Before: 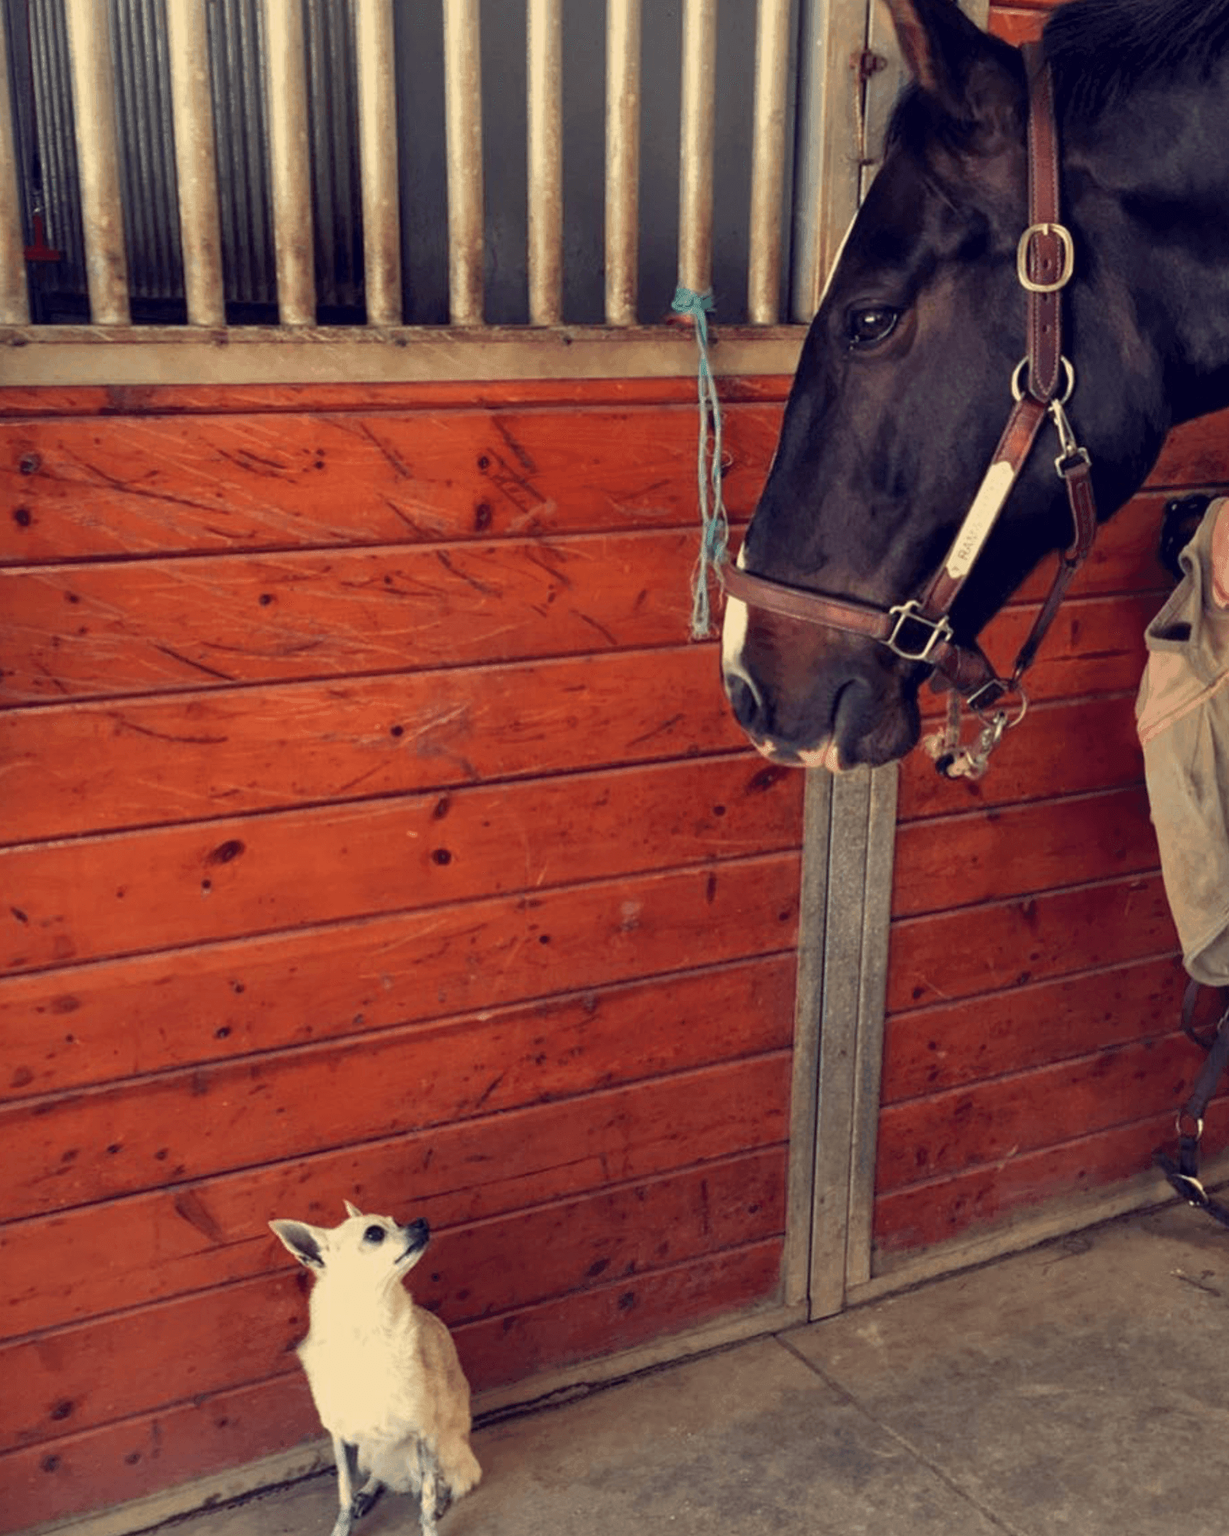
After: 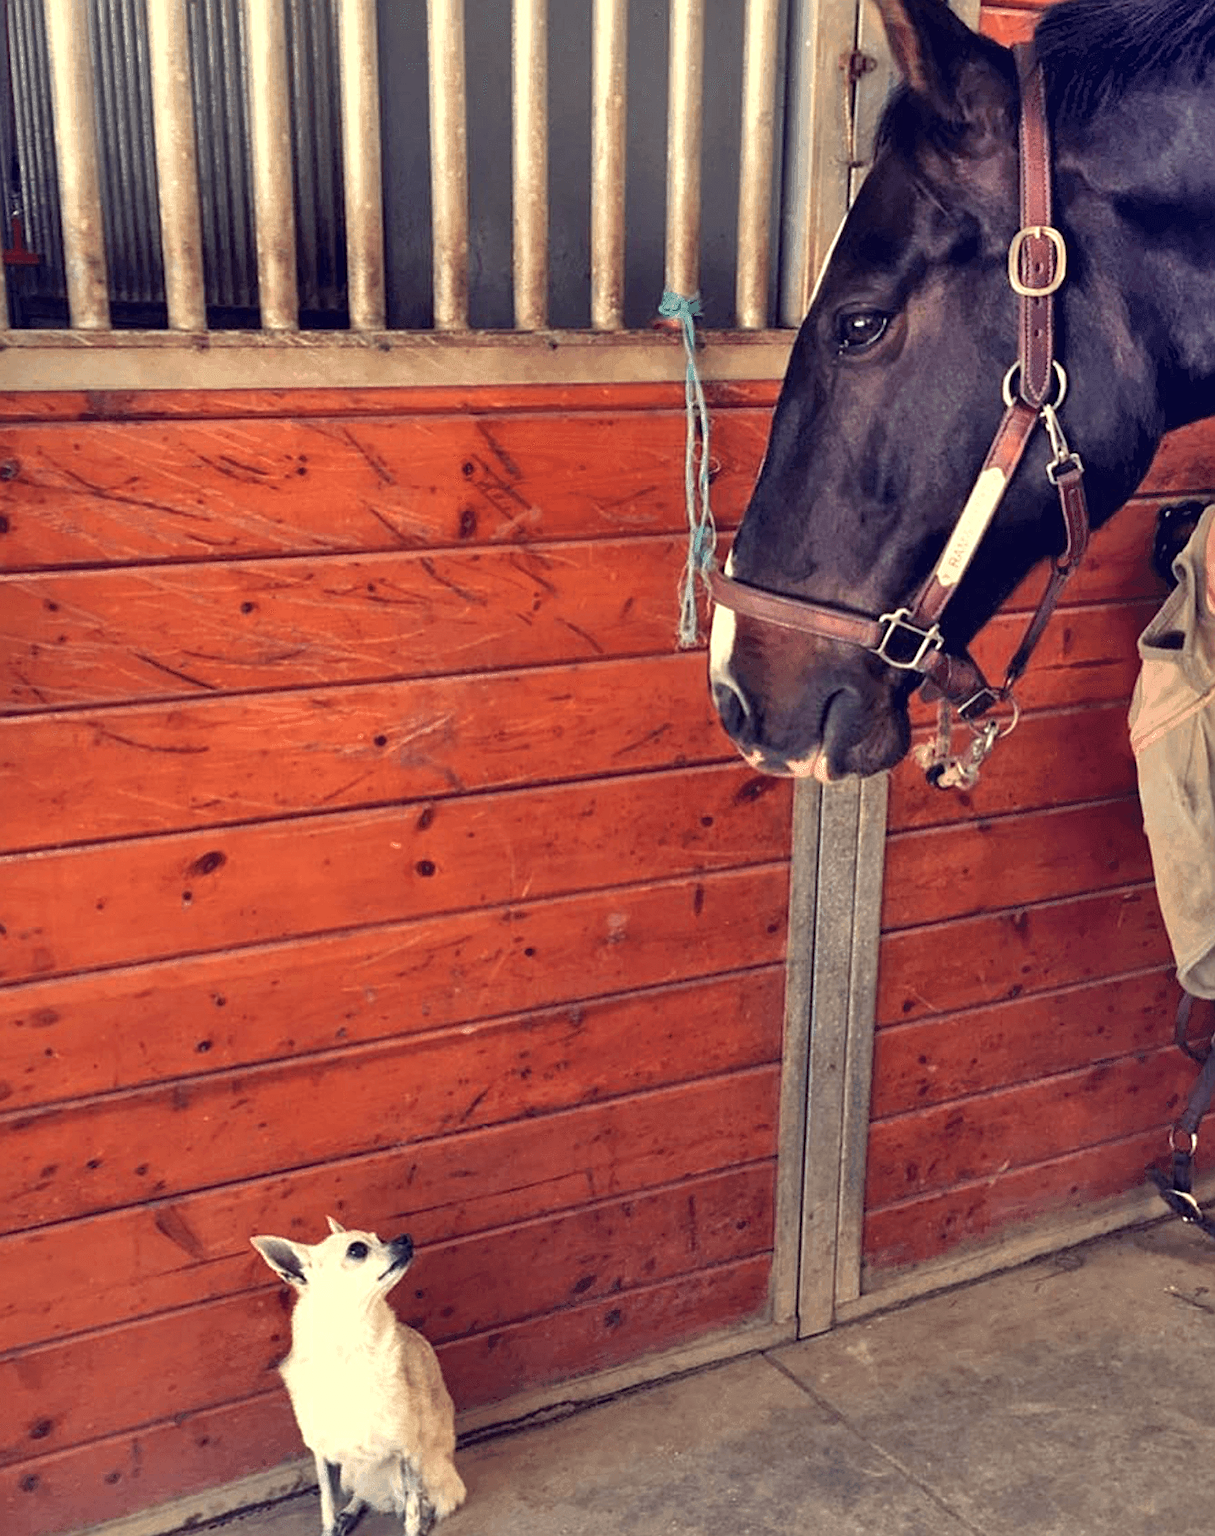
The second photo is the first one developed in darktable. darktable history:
shadows and highlights: radius 100.41, shadows 50.55, highlights -64.36, highlights color adjustment 49.82%, soften with gaussian
exposure: black level correction 0, exposure 0.5 EV, compensate highlight preservation false
contrast brightness saturation: saturation -0.05
crop and rotate: left 1.774%, right 0.633%, bottom 1.28%
white balance: red 1.009, blue 1.027
sharpen: on, module defaults
